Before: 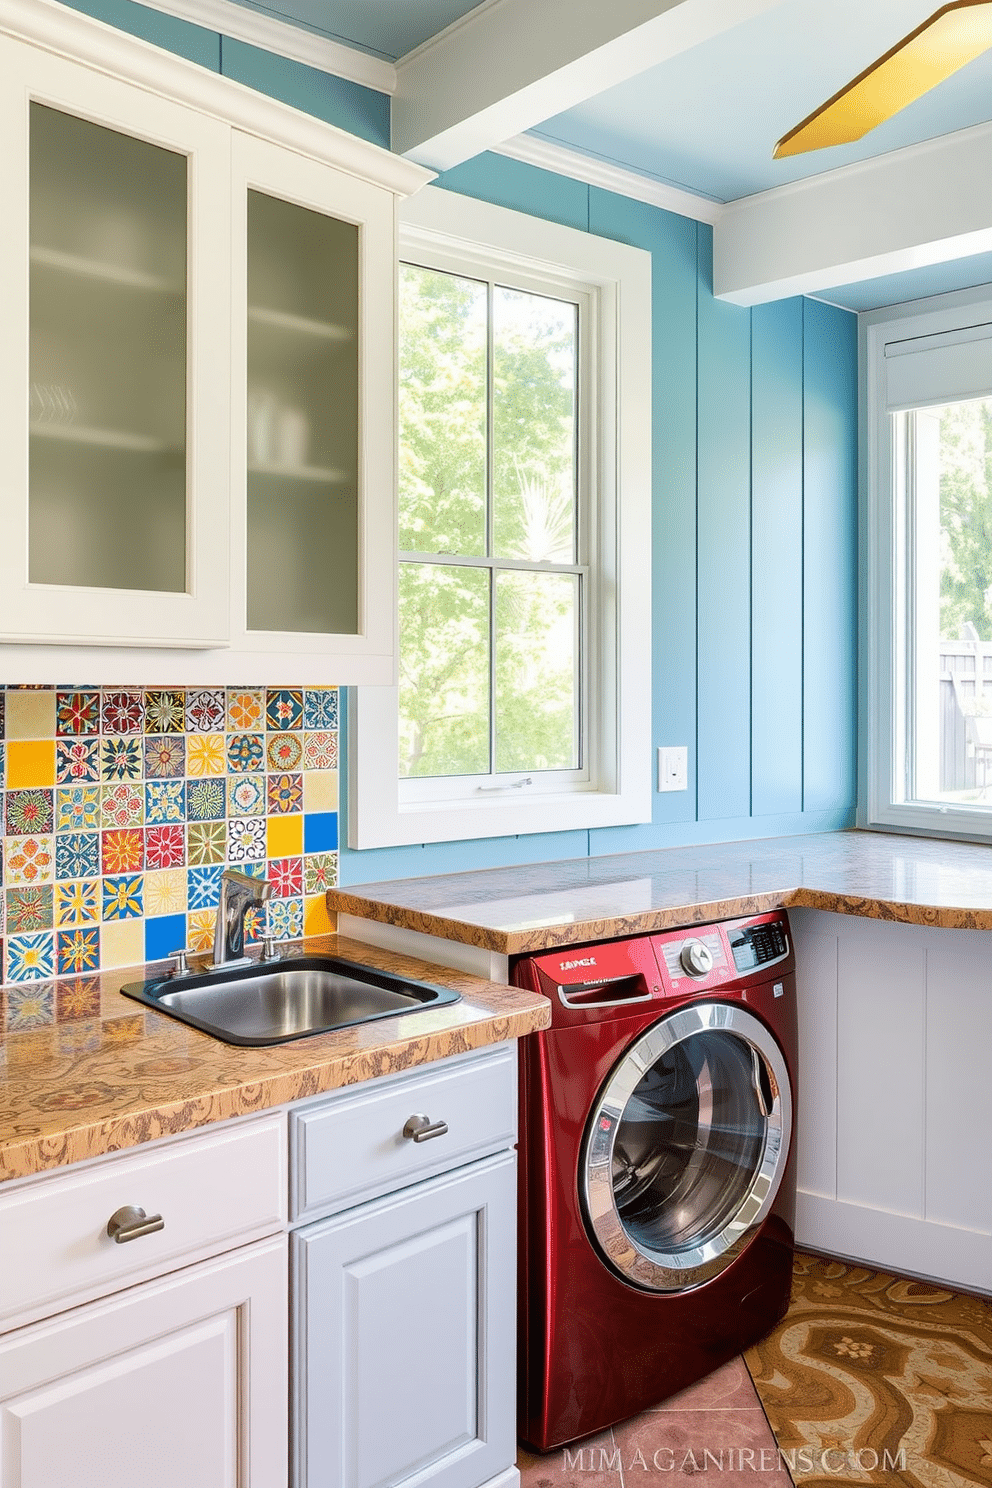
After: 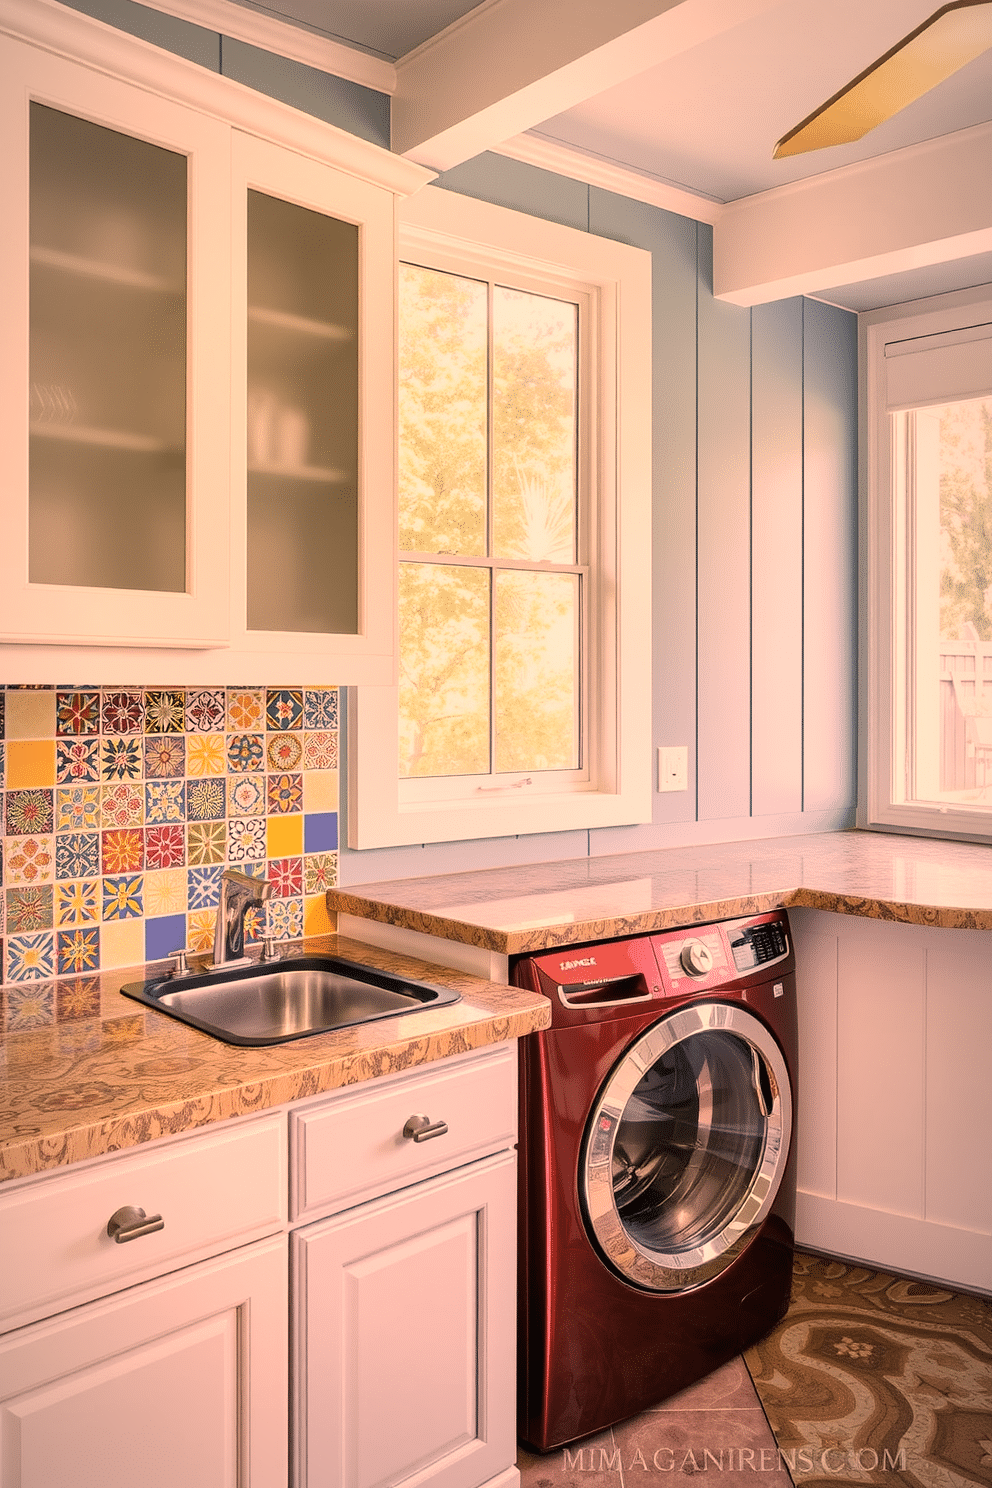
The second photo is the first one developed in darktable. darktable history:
color correction: highlights a* 39.39, highlights b* 39.87, saturation 0.687
vignetting: fall-off start 80.75%, fall-off radius 61.94%, brightness -0.455, saturation -0.293, automatic ratio true, width/height ratio 1.418
